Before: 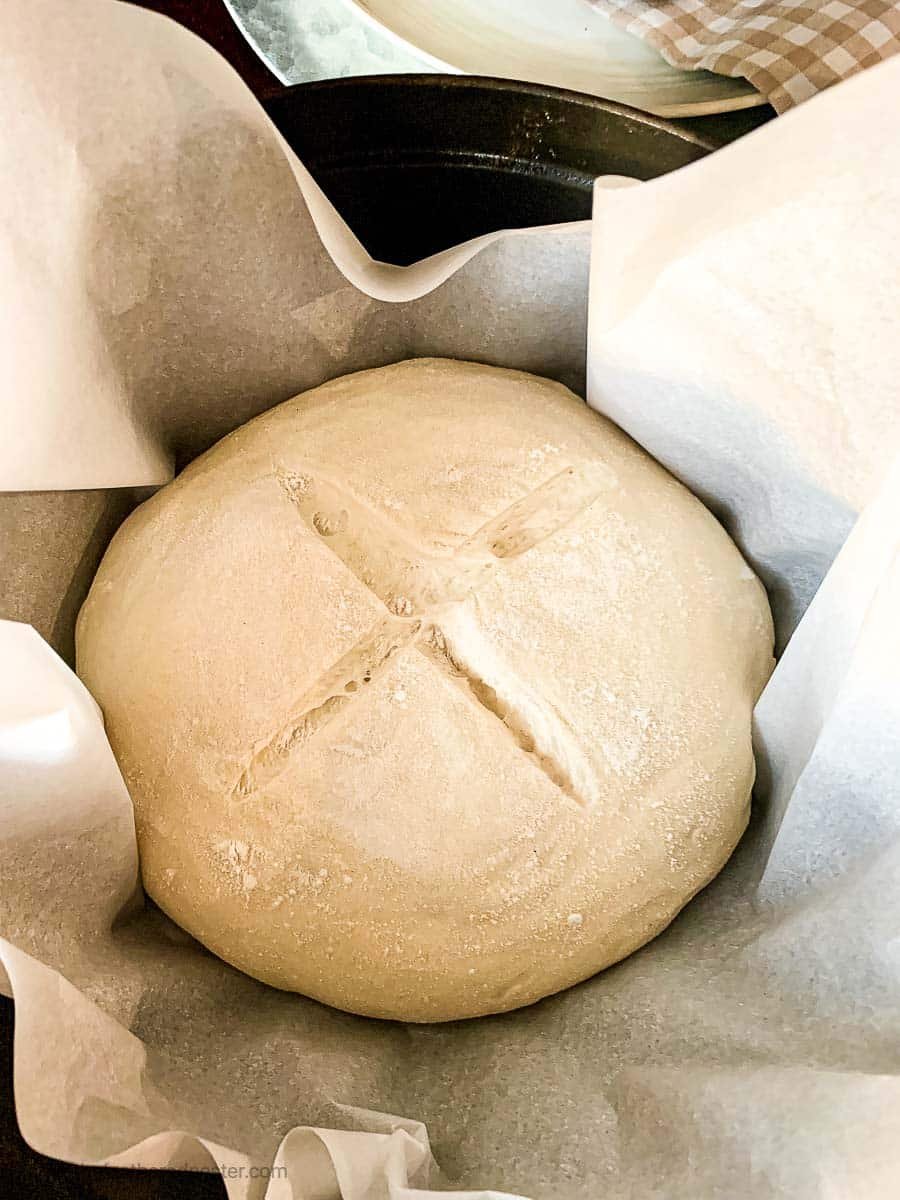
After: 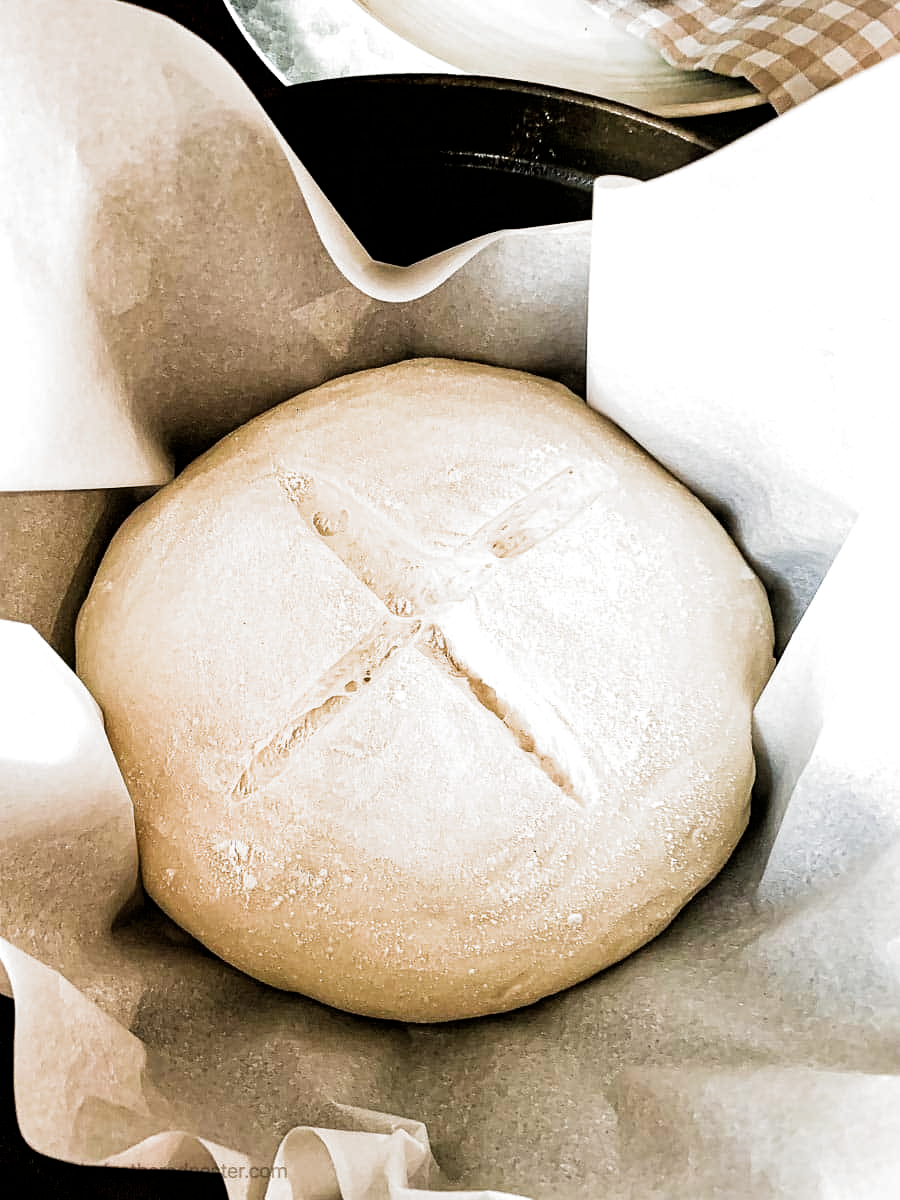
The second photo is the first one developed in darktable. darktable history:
filmic rgb: black relative exposure -8.21 EV, white relative exposure 2.2 EV, target white luminance 99.936%, hardness 7.09, latitude 75.13%, contrast 1.319, highlights saturation mix -2.03%, shadows ↔ highlights balance 29.92%, color science v5 (2021), contrast in shadows safe, contrast in highlights safe
